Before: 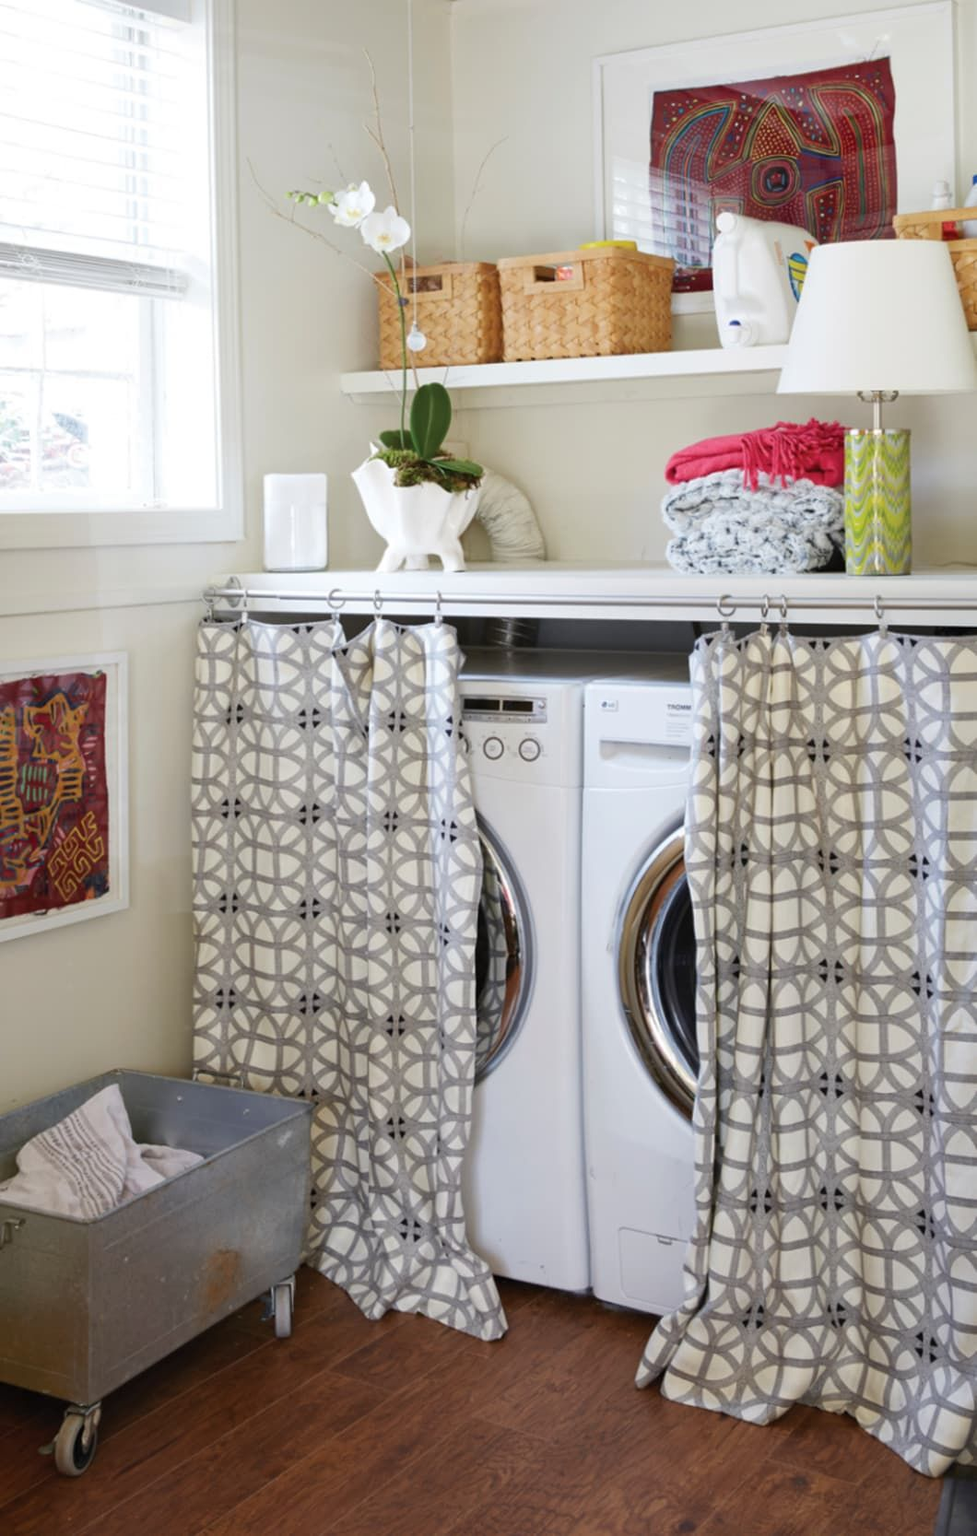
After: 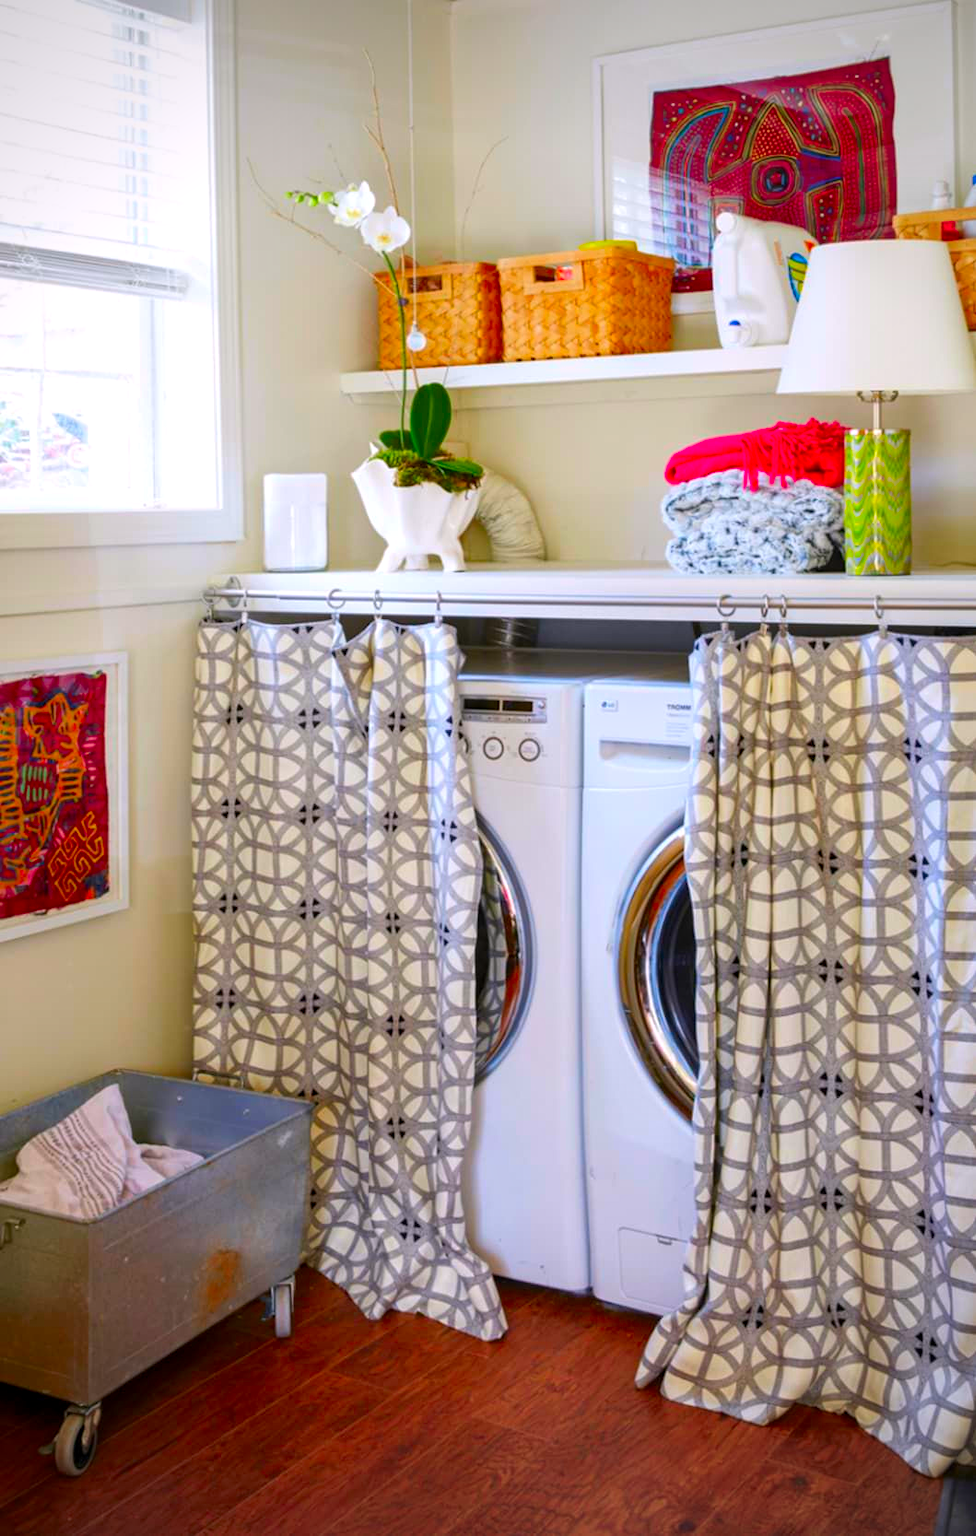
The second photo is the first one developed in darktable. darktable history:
shadows and highlights: radius 331.84, shadows 53.55, highlights -100, compress 94.63%, highlights color adjustment 73.23%, soften with gaussian
local contrast: on, module defaults
color correction: highlights a* 1.59, highlights b* -1.7, saturation 2.48
tone equalizer: on, module defaults
vignetting: on, module defaults
